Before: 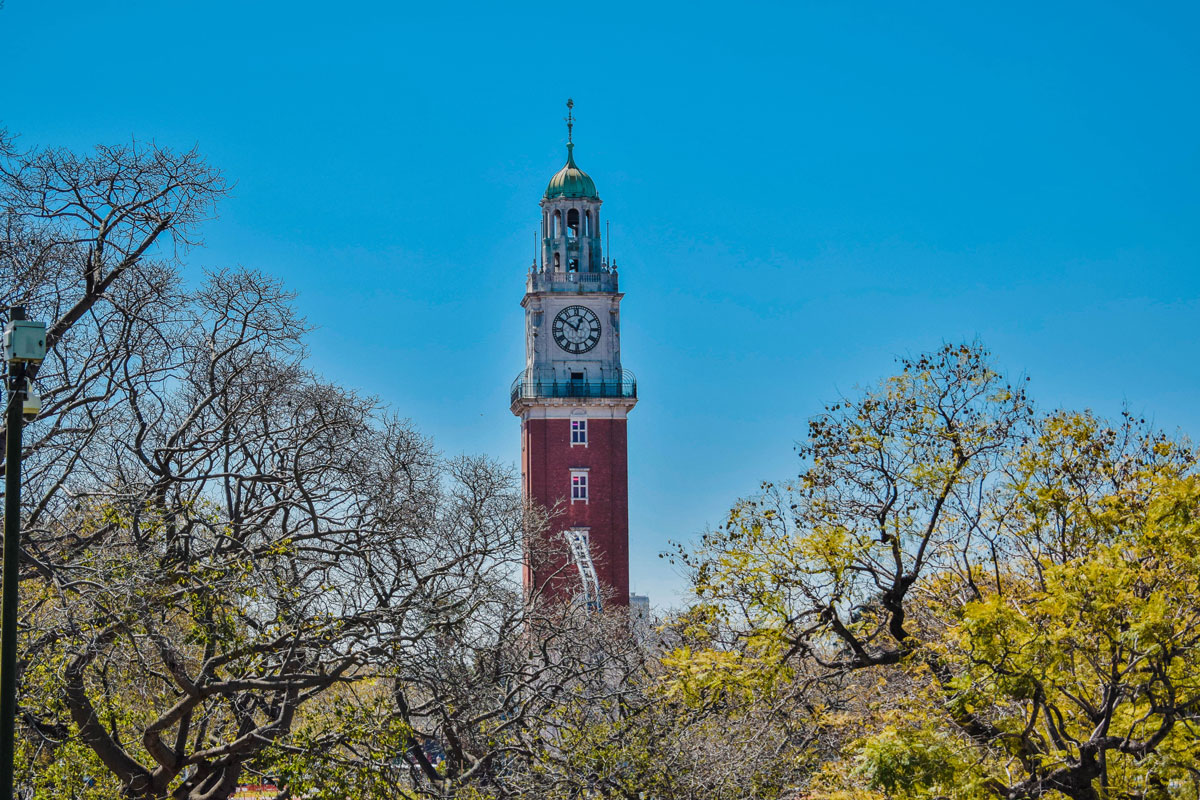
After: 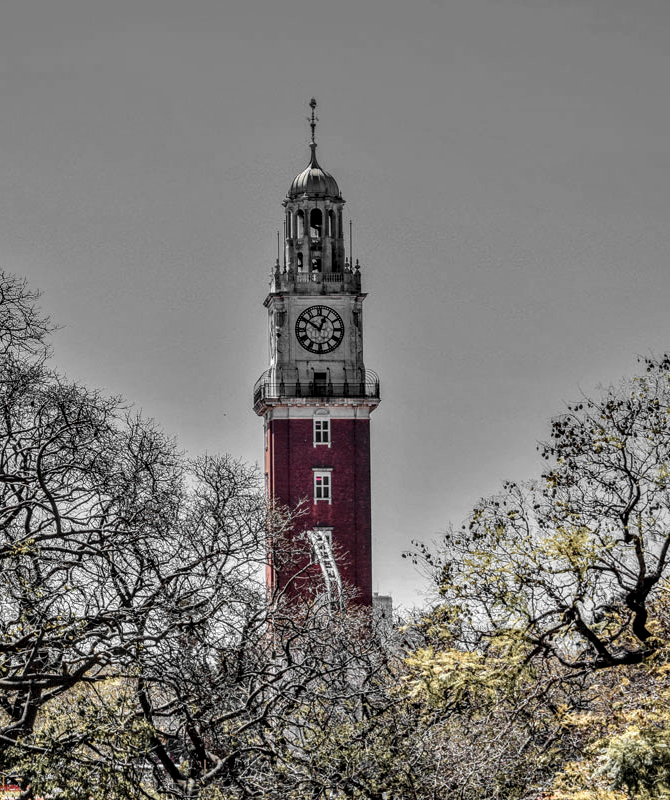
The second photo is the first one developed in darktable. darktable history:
color zones: curves: ch0 [(0, 0.447) (0.184, 0.543) (0.323, 0.476) (0.429, 0.445) (0.571, 0.443) (0.714, 0.451) (0.857, 0.452) (1, 0.447)]; ch1 [(0, 0.464) (0.176, 0.46) (0.287, 0.177) (0.429, 0.002) (0.571, 0) (0.714, 0) (0.857, 0) (1, 0.464)]
tone equalizer: edges refinement/feathering 500, mask exposure compensation -1.57 EV, preserve details no
crop: left 21.466%, right 22.637%
local contrast: highlights 65%, shadows 54%, detail 169%, midtone range 0.51
